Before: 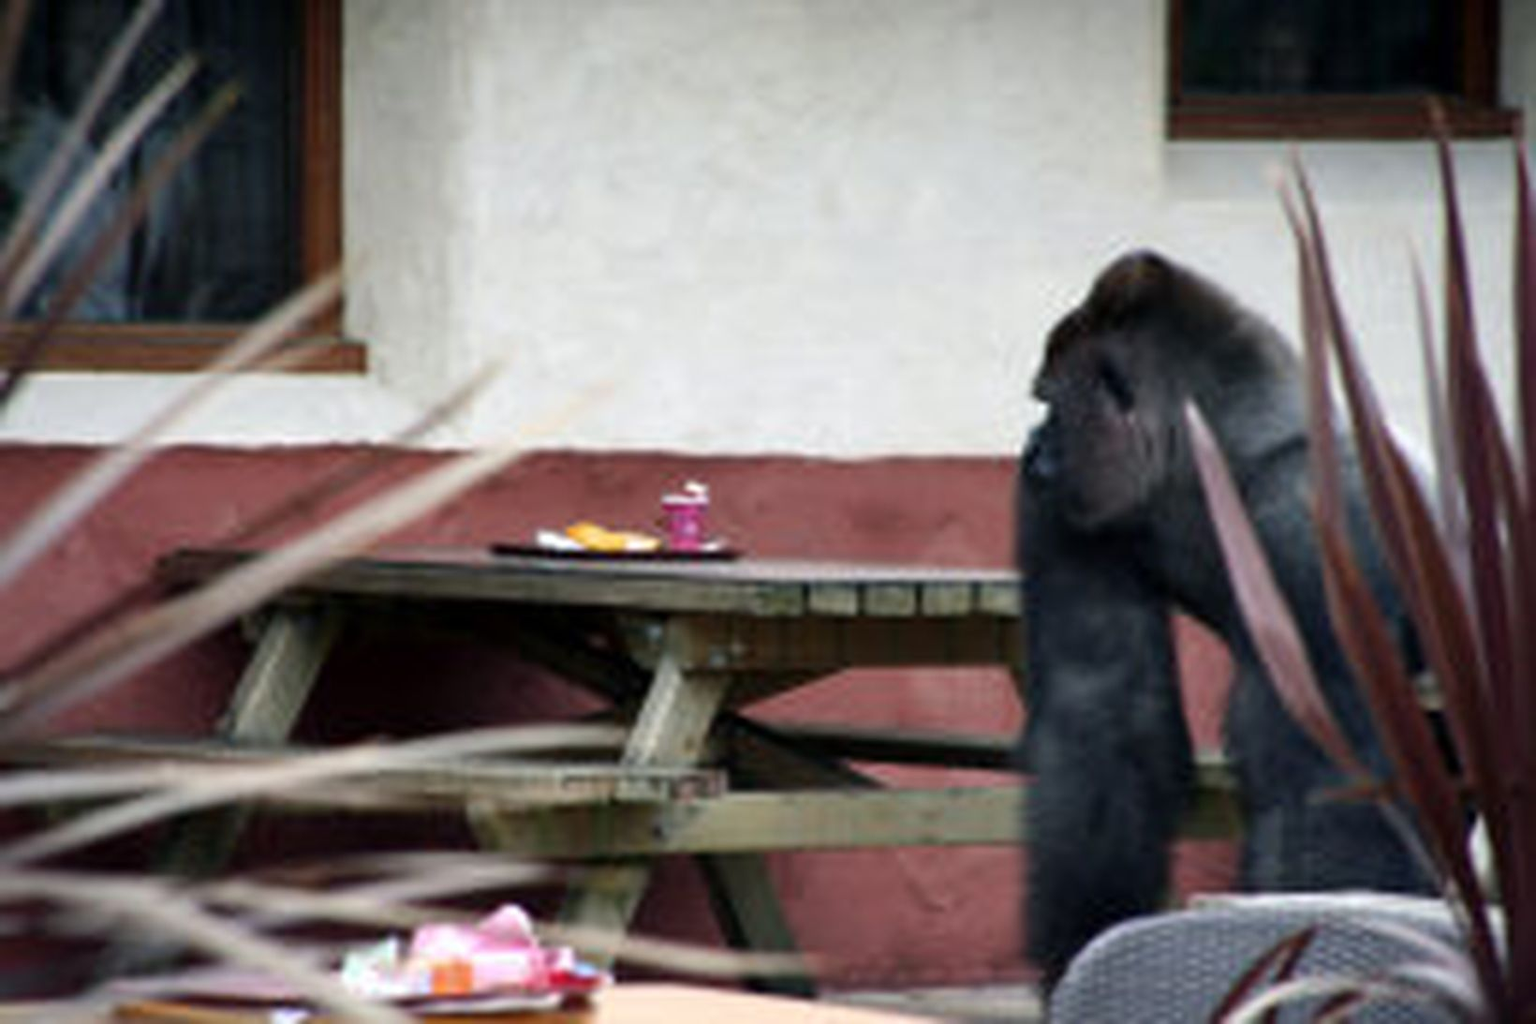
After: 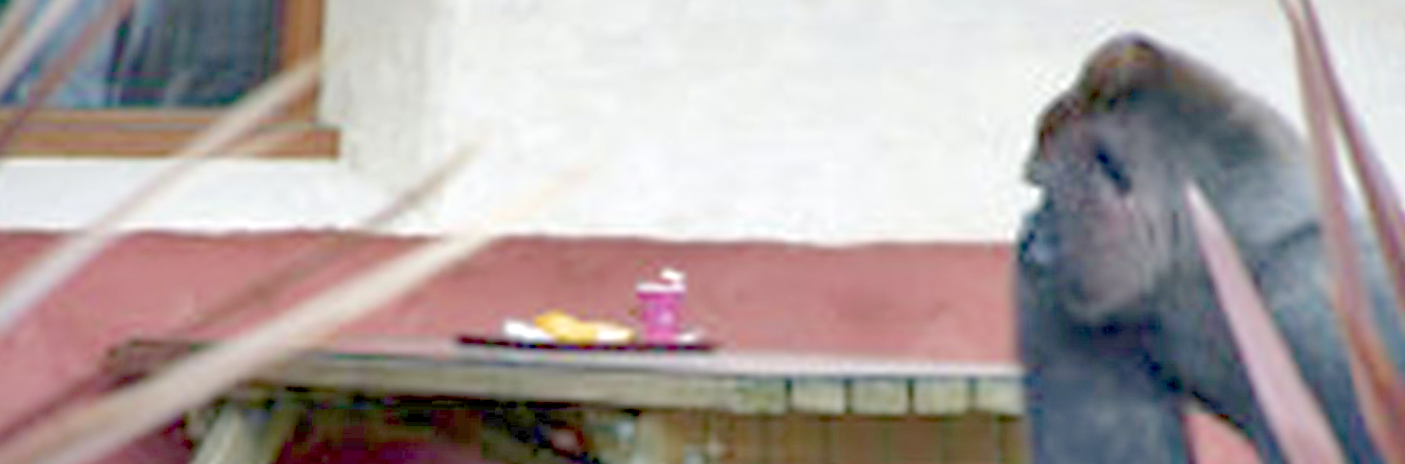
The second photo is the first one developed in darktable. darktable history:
crop: left 7.036%, top 18.398%, right 14.379%, bottom 40.043%
rotate and perspective: rotation 0.128°, lens shift (vertical) -0.181, lens shift (horizontal) -0.044, shear 0.001, automatic cropping off
shadows and highlights: on, module defaults
haze removal: on, module defaults
color balance rgb: perceptual saturation grading › global saturation 3.7%, global vibrance 5.56%, contrast 3.24%
velvia: strength 36.57%
